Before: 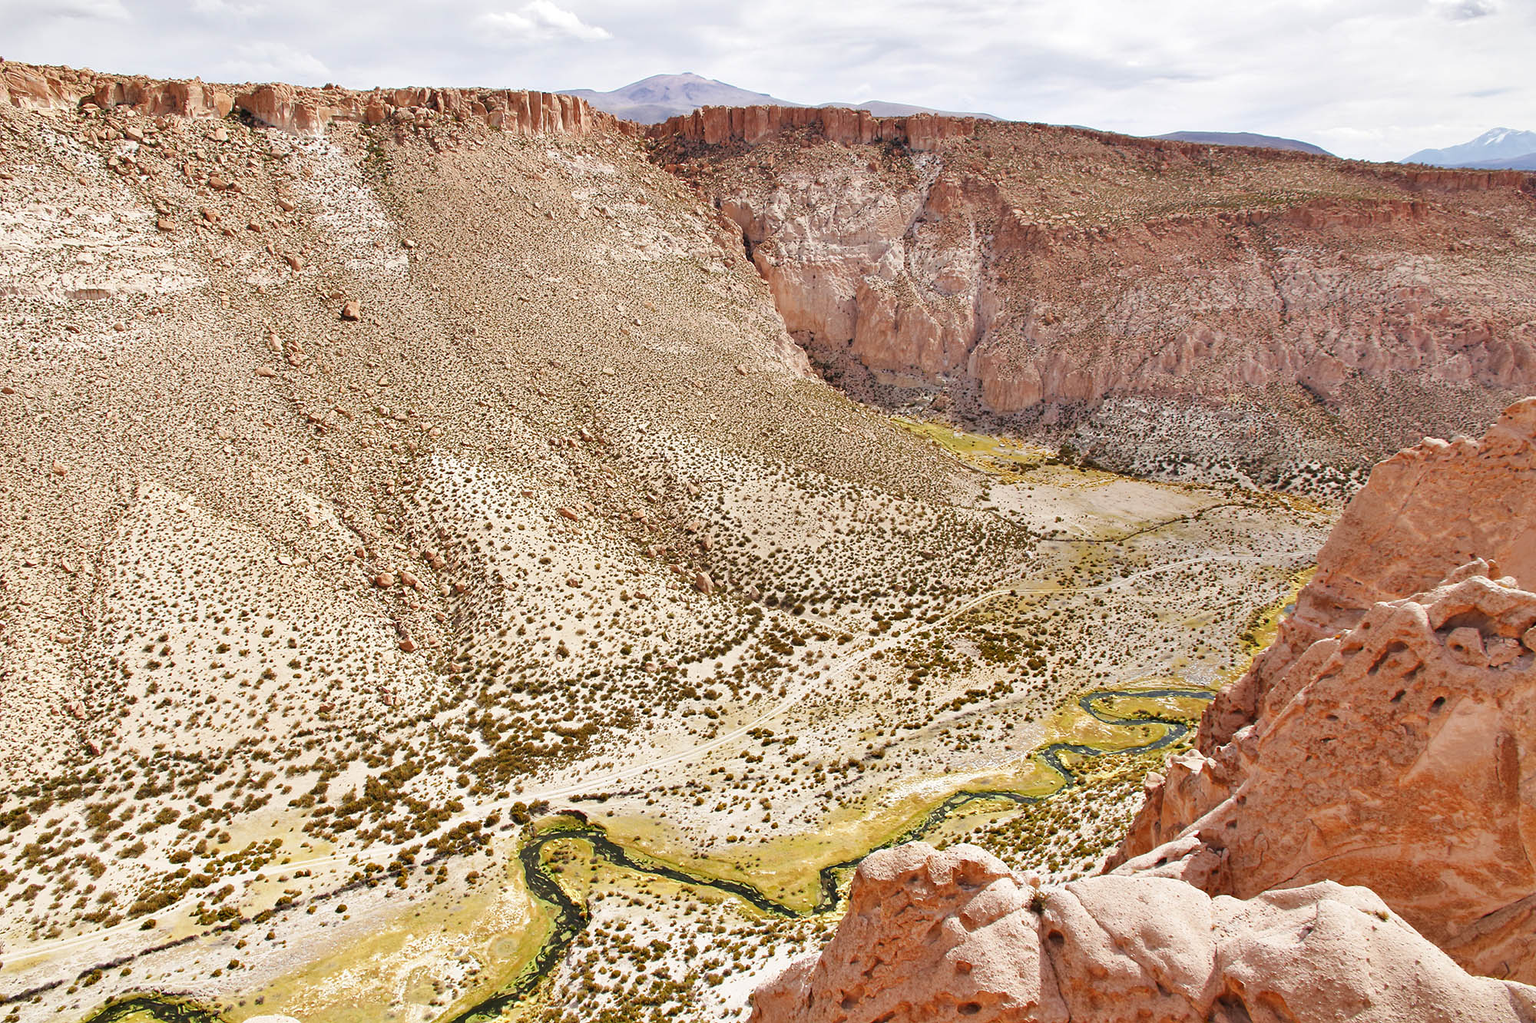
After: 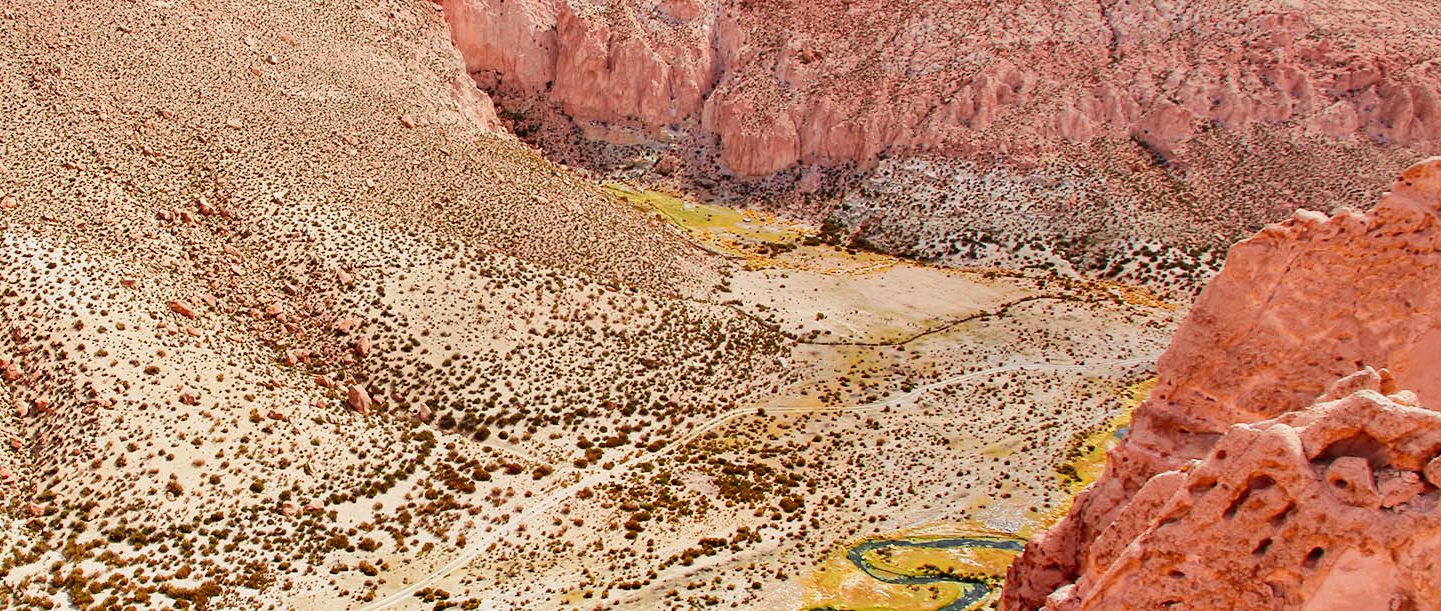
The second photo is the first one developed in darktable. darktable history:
exposure: exposure -0.21 EV, compensate highlight preservation false
tone curve: curves: ch0 [(0, 0.01) (0.037, 0.032) (0.131, 0.108) (0.275, 0.256) (0.483, 0.512) (0.61, 0.665) (0.696, 0.742) (0.792, 0.819) (0.911, 0.925) (0.997, 0.995)]; ch1 [(0, 0) (0.308, 0.29) (0.425, 0.411) (0.492, 0.488) (0.505, 0.503) (0.527, 0.531) (0.568, 0.594) (0.683, 0.702) (0.746, 0.77) (1, 1)]; ch2 [(0, 0) (0.246, 0.233) (0.36, 0.352) (0.415, 0.415) (0.485, 0.487) (0.502, 0.504) (0.525, 0.523) (0.539, 0.553) (0.587, 0.594) (0.636, 0.652) (0.711, 0.729) (0.845, 0.855) (0.998, 0.977)], color space Lab, independent channels, preserve colors none
crop and rotate: left 27.938%, top 27.046%, bottom 27.046%
